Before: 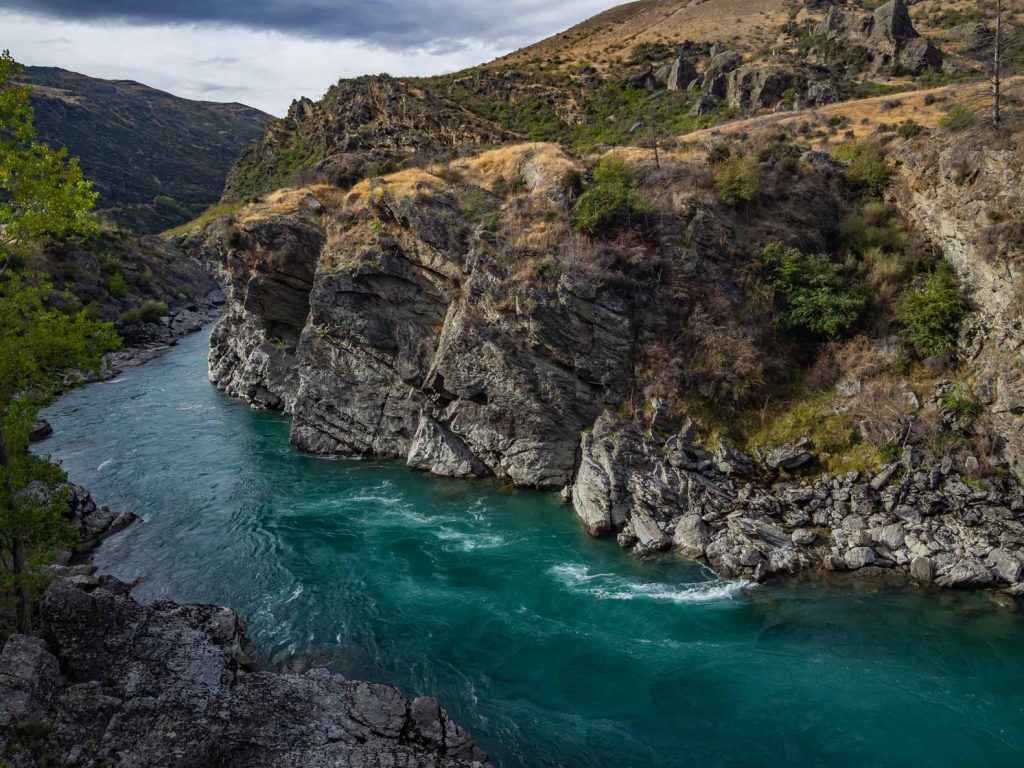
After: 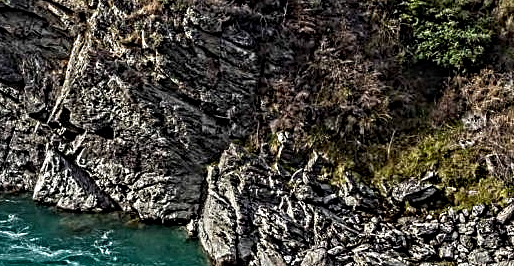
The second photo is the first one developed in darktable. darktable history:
crop: left 36.607%, top 34.735%, right 13.146%, bottom 30.611%
contrast equalizer: octaves 7, y [[0.406, 0.494, 0.589, 0.753, 0.877, 0.999], [0.5 ×6], [0.5 ×6], [0 ×6], [0 ×6]]
